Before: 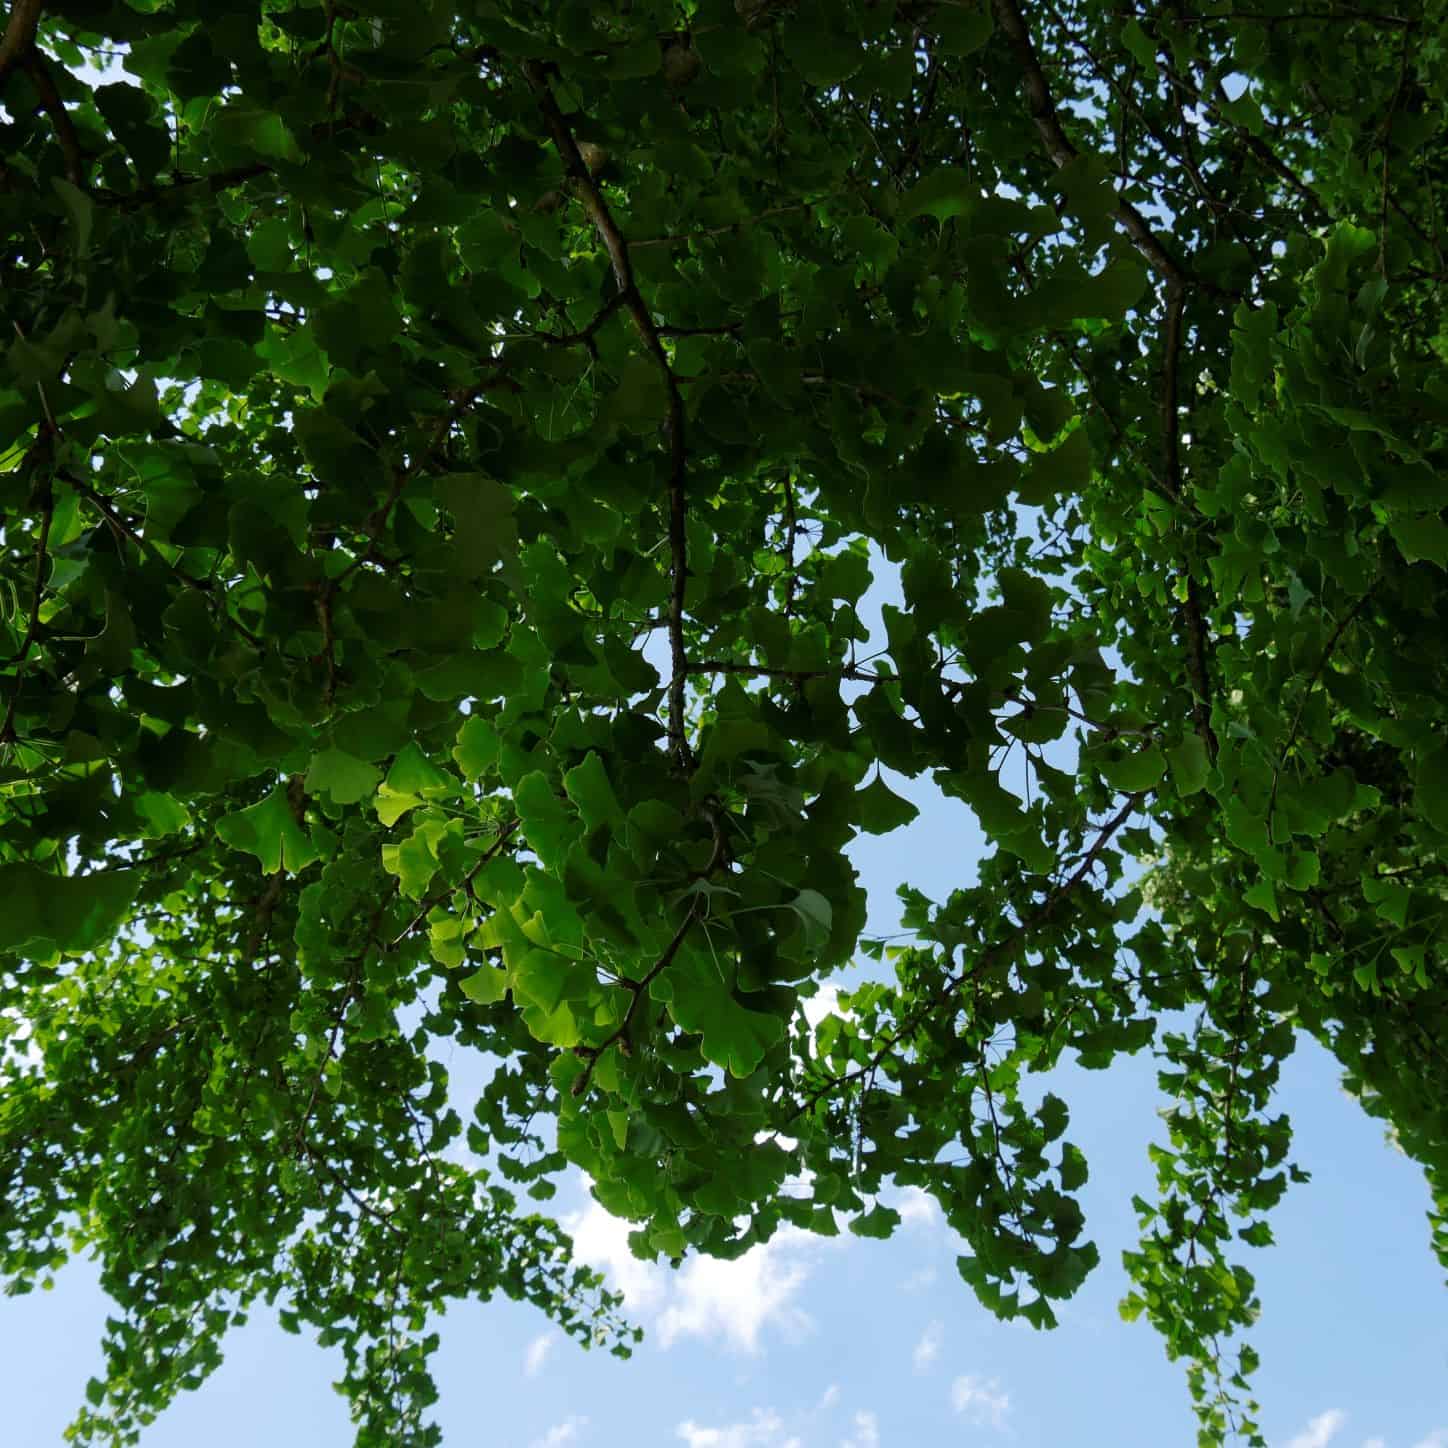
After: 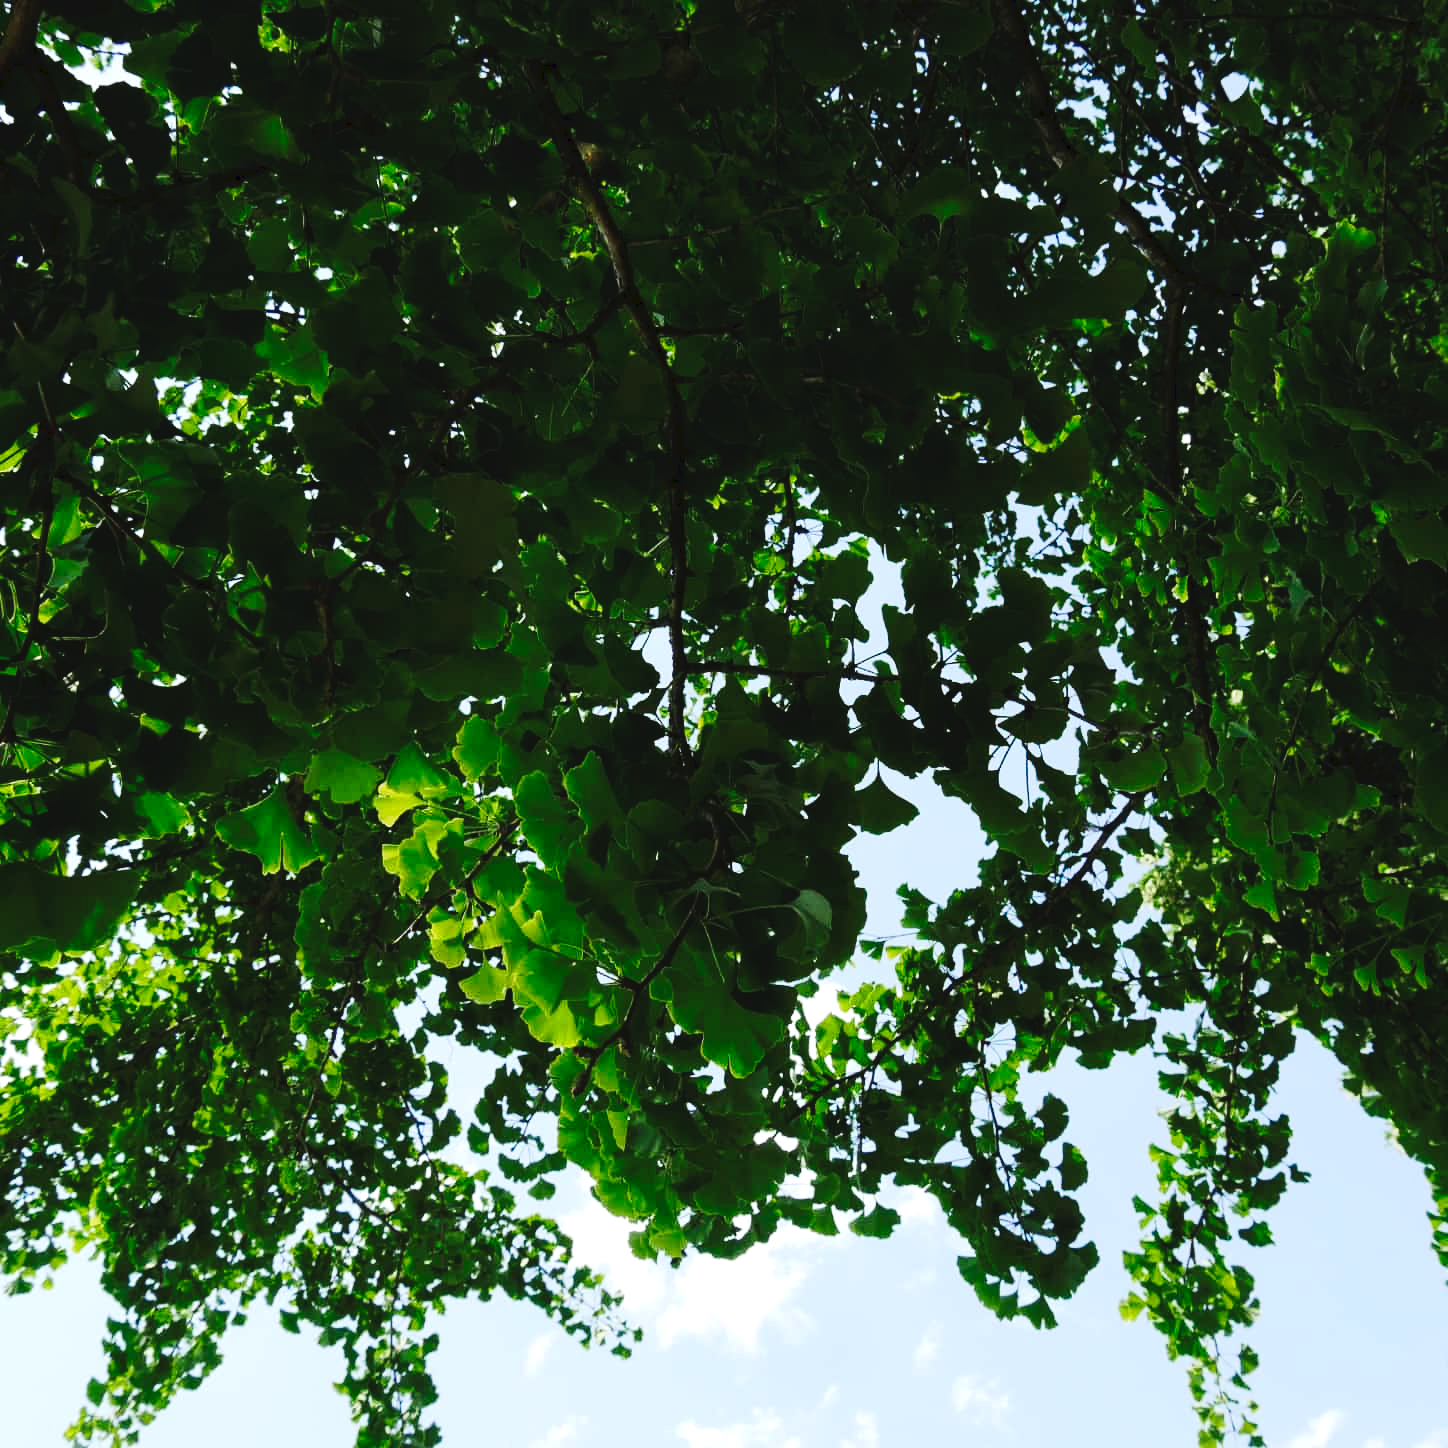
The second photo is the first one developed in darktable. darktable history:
tone curve: curves: ch0 [(0, 0) (0.003, 0.046) (0.011, 0.052) (0.025, 0.059) (0.044, 0.069) (0.069, 0.084) (0.1, 0.107) (0.136, 0.133) (0.177, 0.171) (0.224, 0.216) (0.277, 0.293) (0.335, 0.371) (0.399, 0.481) (0.468, 0.577) (0.543, 0.662) (0.623, 0.749) (0.709, 0.831) (0.801, 0.891) (0.898, 0.942) (1, 1)], preserve colors none
tone equalizer: -8 EV -0.452 EV, -7 EV -0.401 EV, -6 EV -0.344 EV, -5 EV -0.21 EV, -3 EV 0.24 EV, -2 EV 0.312 EV, -1 EV 0.378 EV, +0 EV 0.412 EV, edges refinement/feathering 500, mask exposure compensation -1.57 EV, preserve details no
